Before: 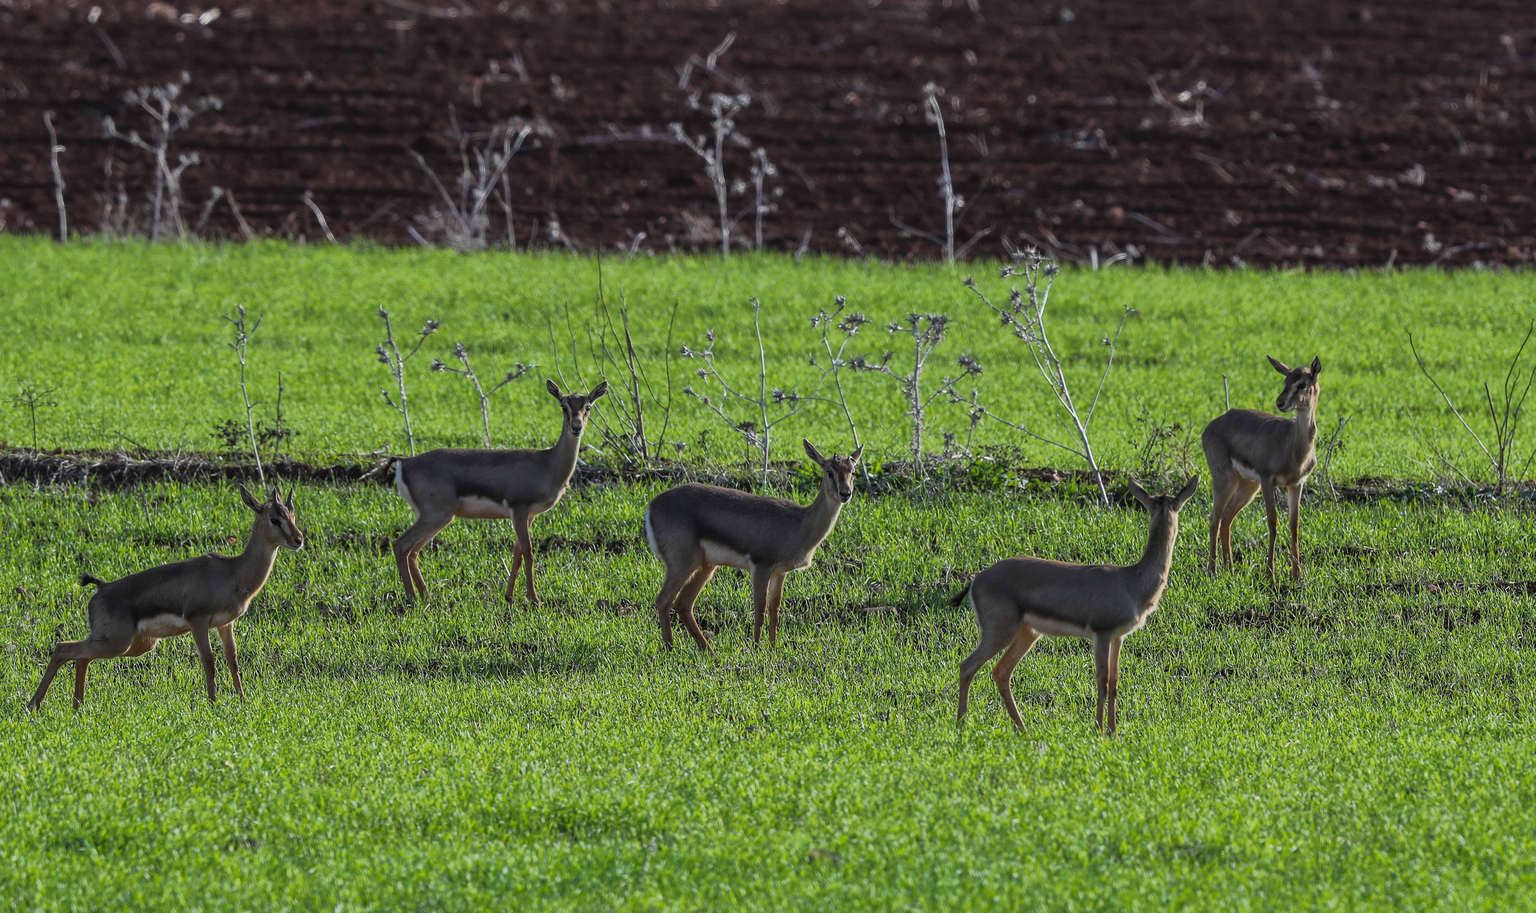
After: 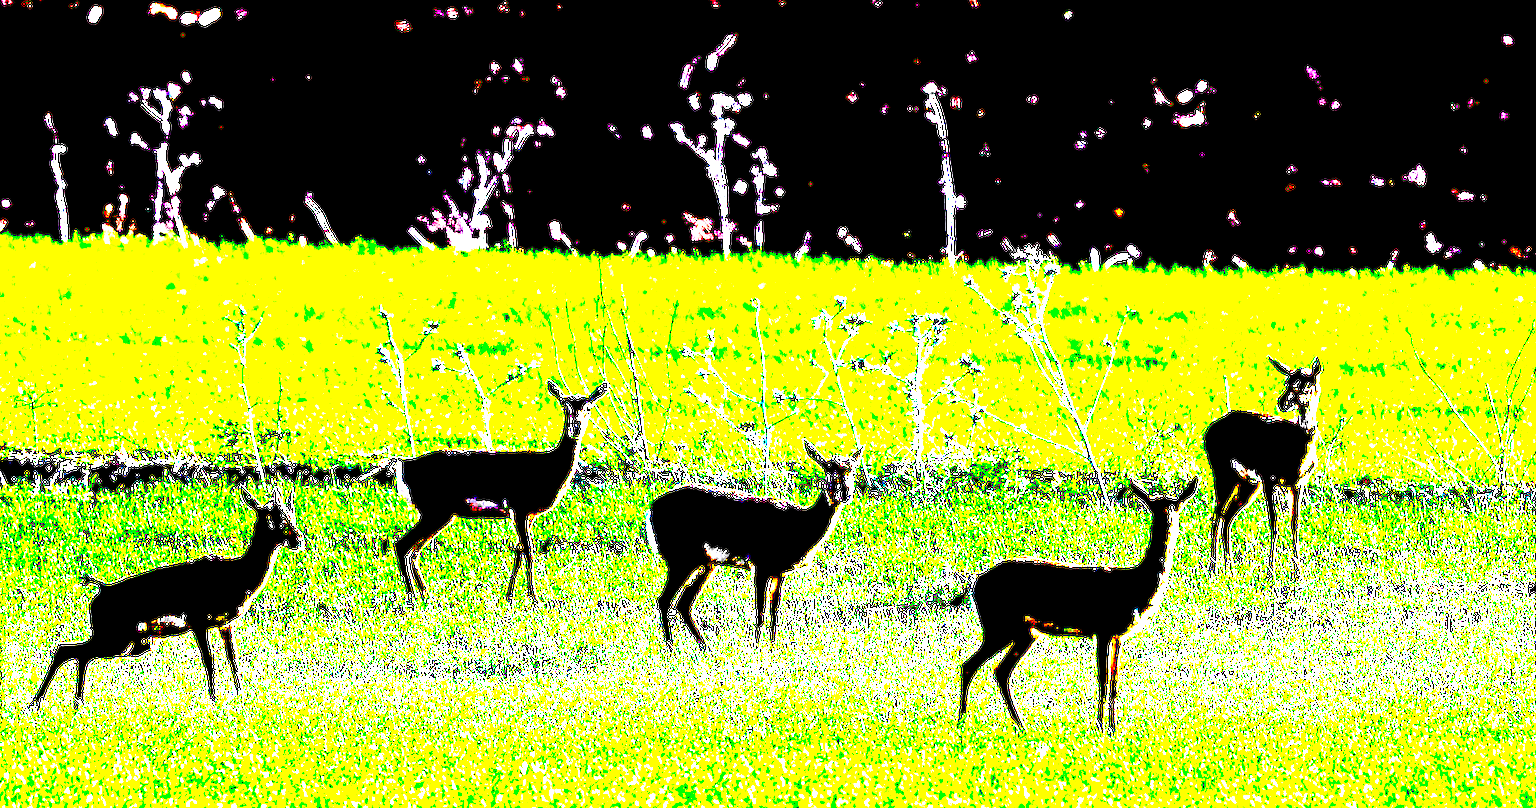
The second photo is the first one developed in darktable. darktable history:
crop and rotate: top 0%, bottom 11.49%
levels: levels [0, 0.476, 0.951]
sharpen: radius 2.167, amount 0.381, threshold 0
exposure: black level correction 0.1, exposure 3 EV, compensate highlight preservation false
